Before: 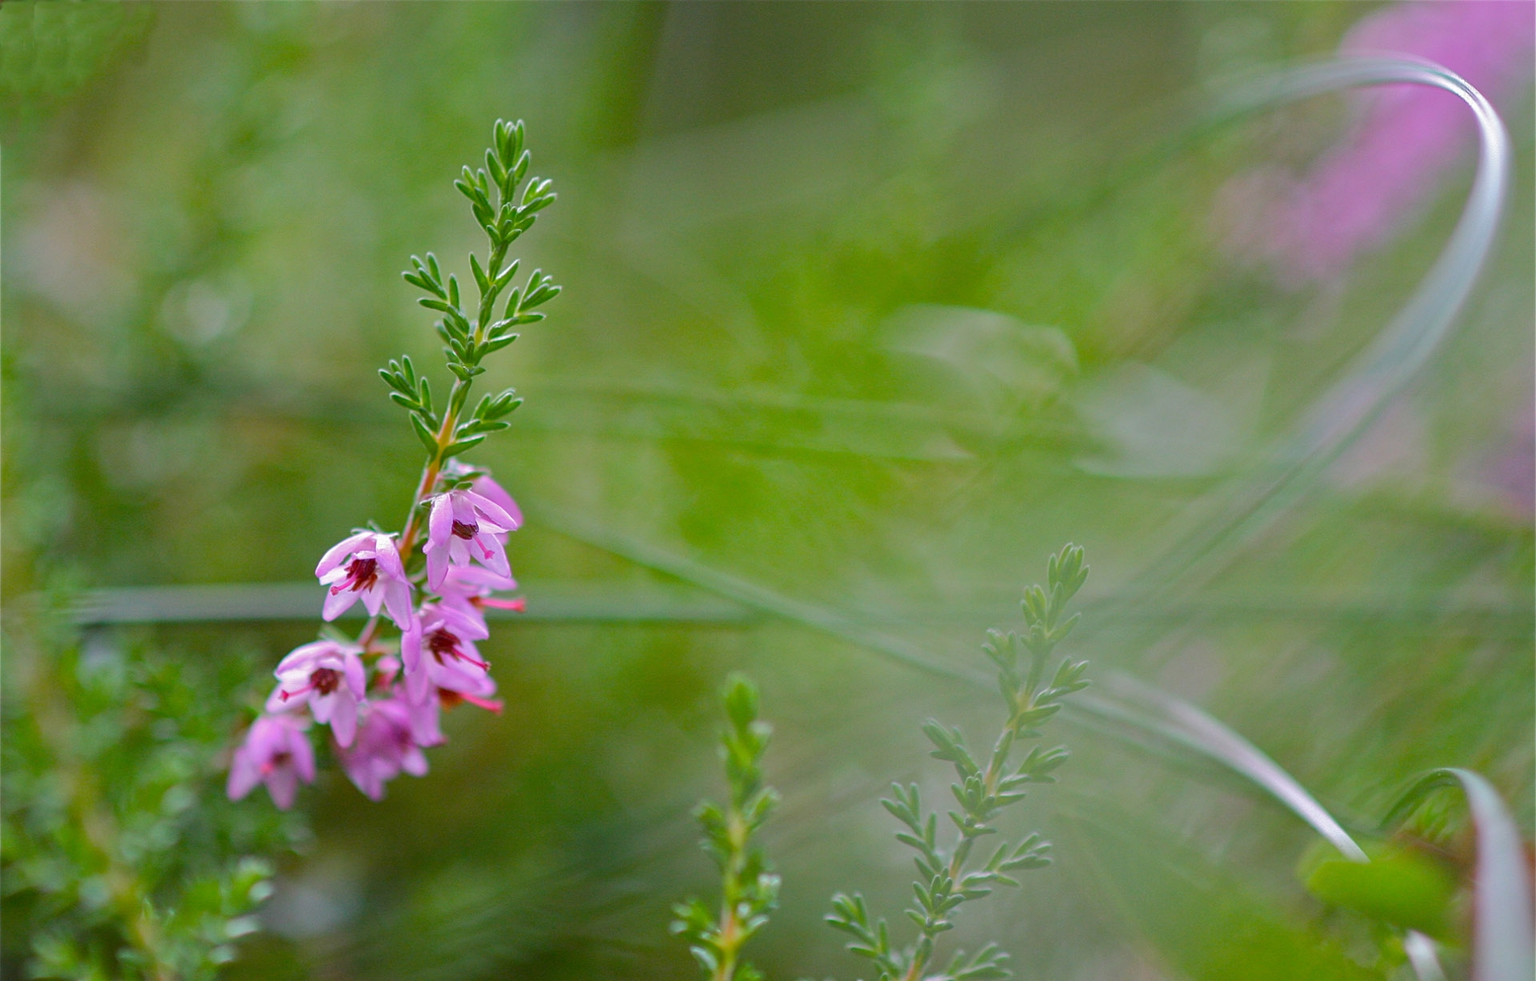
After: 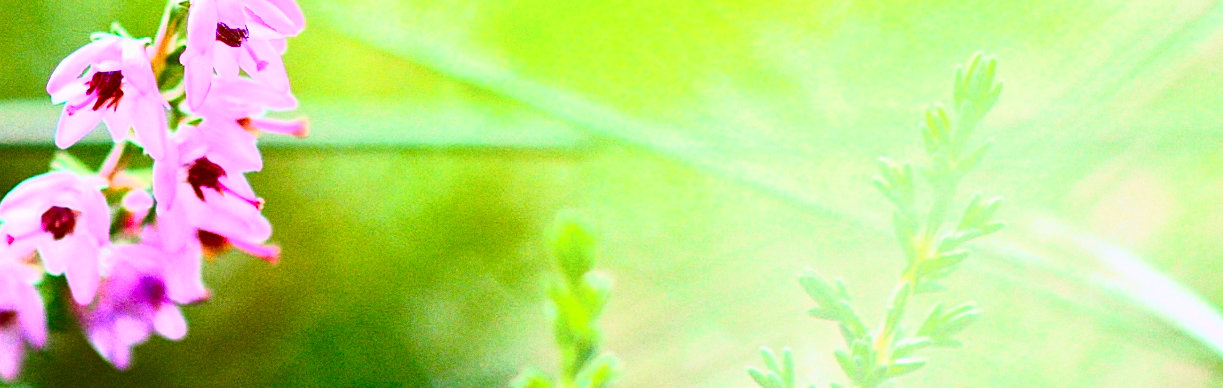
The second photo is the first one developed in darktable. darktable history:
crop: left 18.091%, top 51.13%, right 17.525%, bottom 16.85%
shadows and highlights: shadows -70, highlights 35, soften with gaussian
color balance rgb: linear chroma grading › global chroma 15%, perceptual saturation grading › global saturation 30%
white balance: emerald 1
exposure: exposure 0.15 EV, compensate highlight preservation false
tone curve: curves: ch0 [(0, 0.023) (0.087, 0.065) (0.184, 0.168) (0.45, 0.54) (0.57, 0.683) (0.706, 0.841) (0.877, 0.948) (1, 0.984)]; ch1 [(0, 0) (0.388, 0.369) (0.447, 0.447) (0.505, 0.5) (0.534, 0.528) (0.57, 0.571) (0.592, 0.602) (0.644, 0.663) (1, 1)]; ch2 [(0, 0) (0.314, 0.223) (0.427, 0.405) (0.492, 0.496) (0.524, 0.547) (0.534, 0.57) (0.583, 0.605) (0.673, 0.667) (1, 1)], color space Lab, independent channels, preserve colors none
grain: coarseness 0.47 ISO
contrast brightness saturation: contrast 0.62, brightness 0.34, saturation 0.14
